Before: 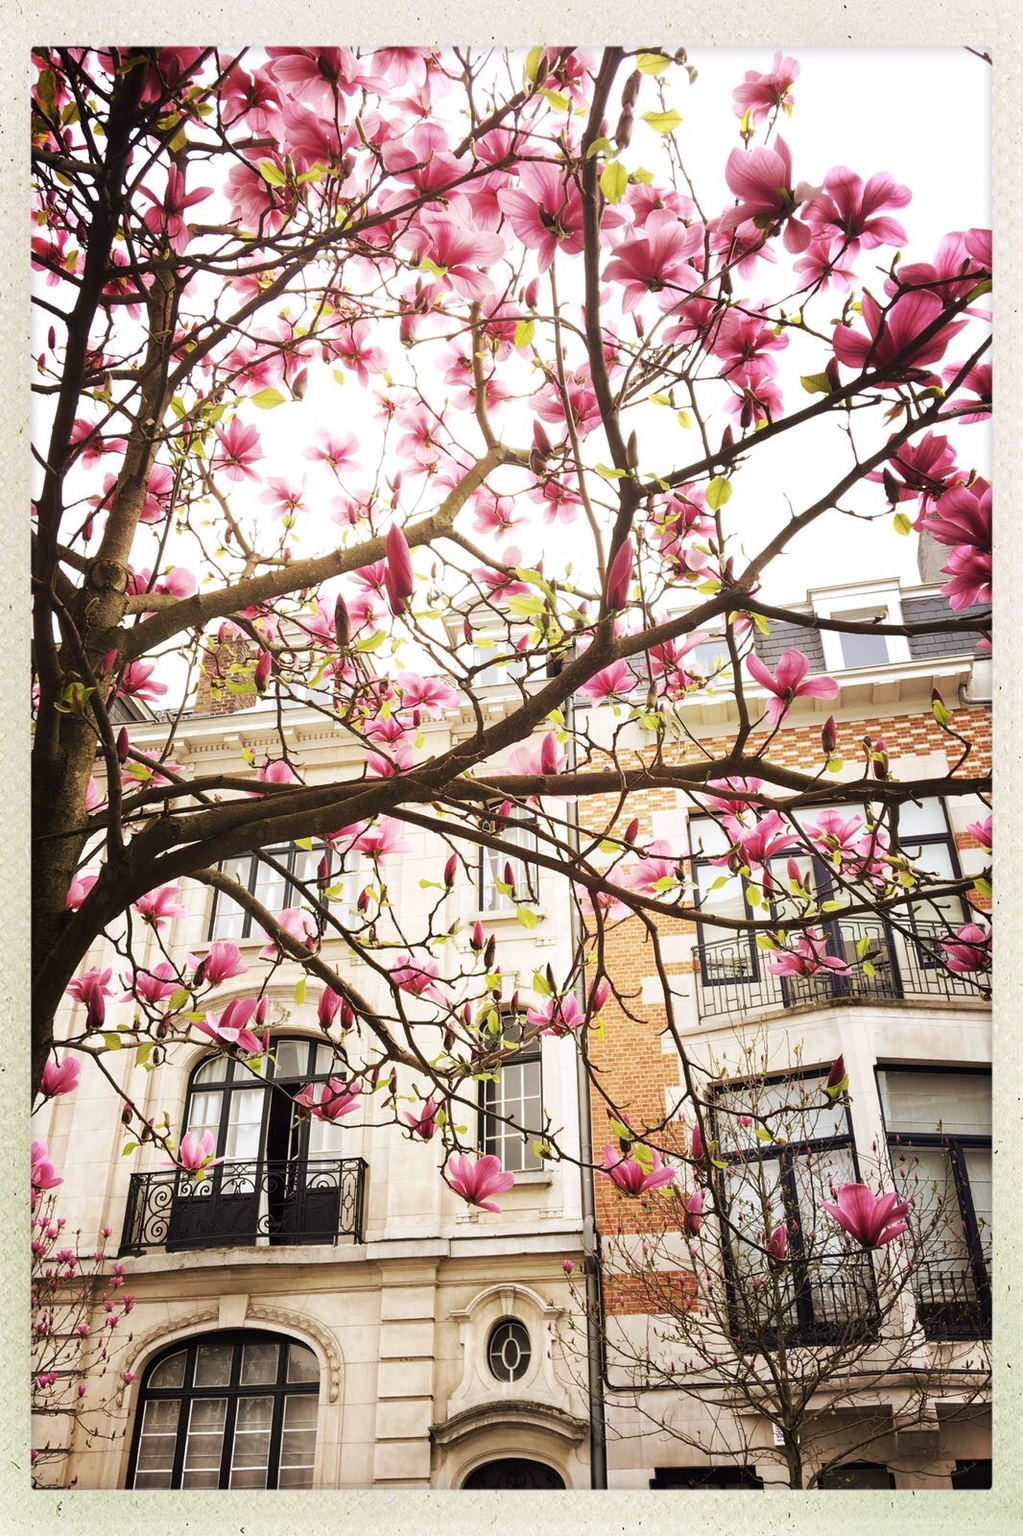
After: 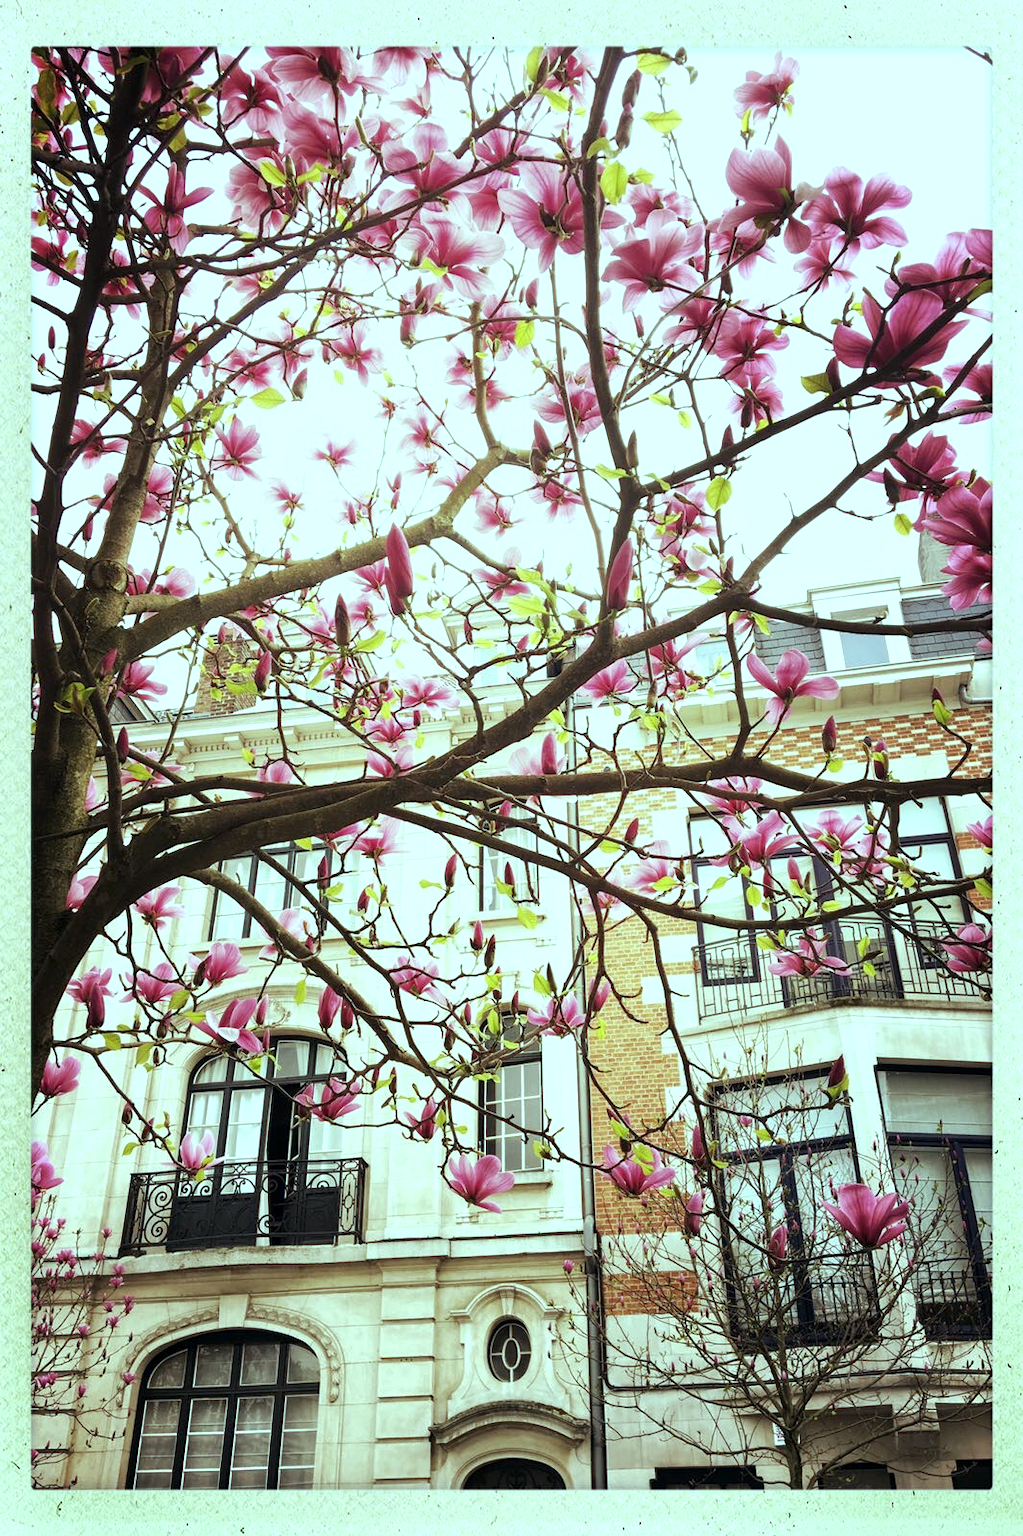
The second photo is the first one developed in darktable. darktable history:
local contrast: highlights 100%, shadows 100%, detail 120%, midtone range 0.2
color balance: mode lift, gamma, gain (sRGB), lift [0.997, 0.979, 1.021, 1.011], gamma [1, 1.084, 0.916, 0.998], gain [1, 0.87, 1.13, 1.101], contrast 4.55%, contrast fulcrum 38.24%, output saturation 104.09%
